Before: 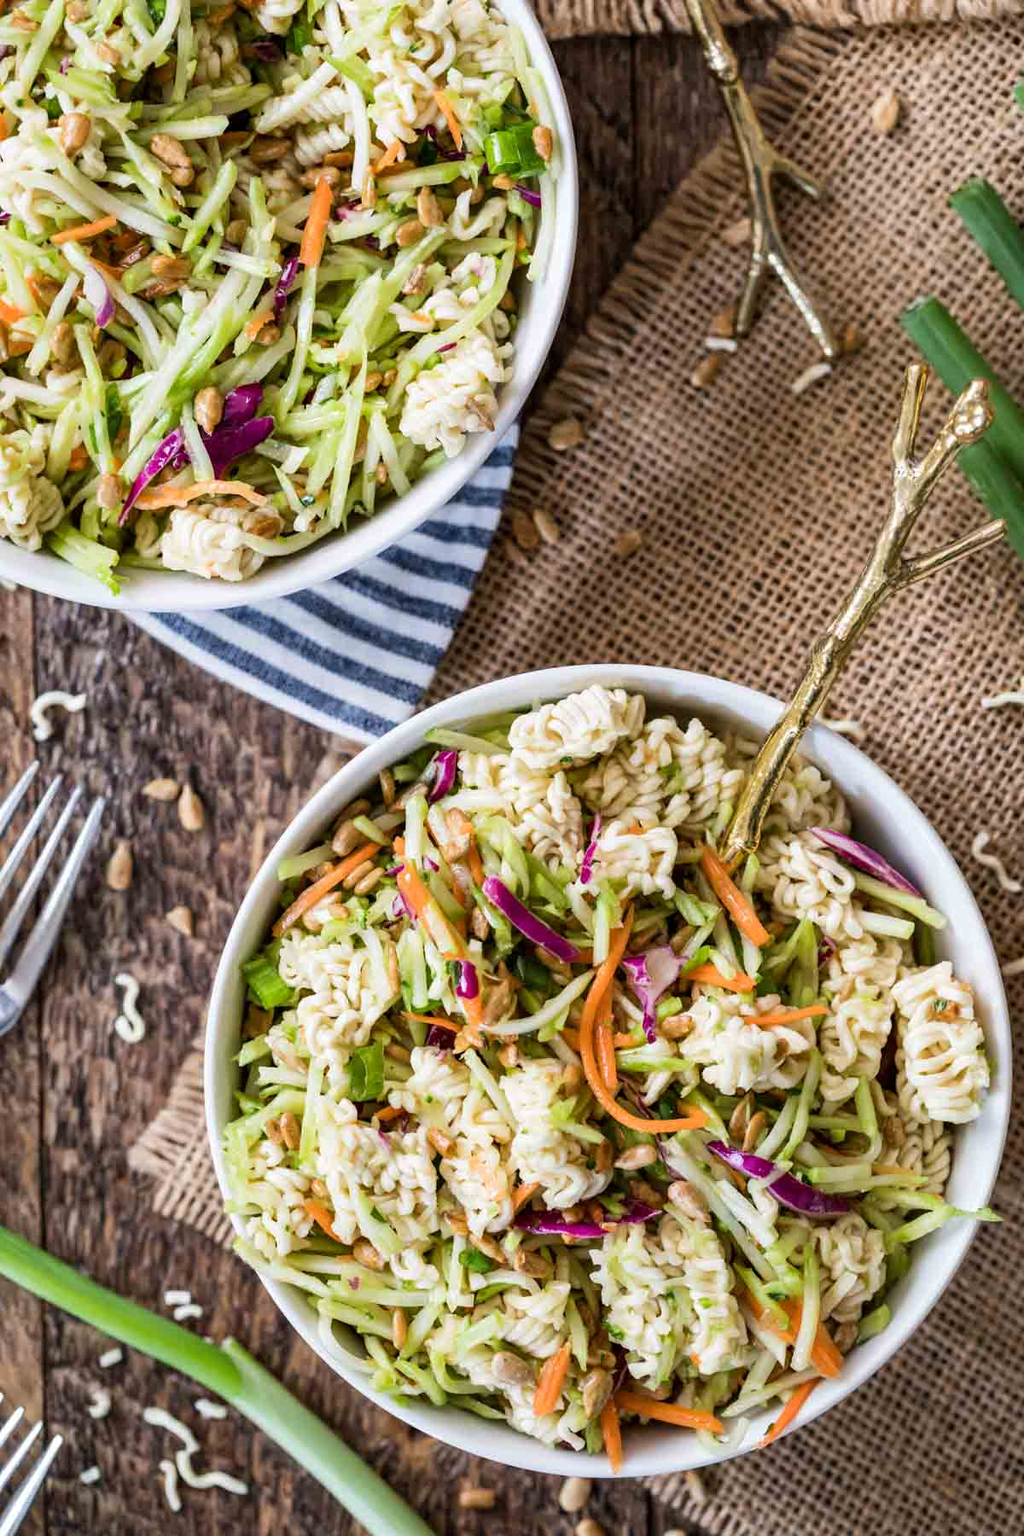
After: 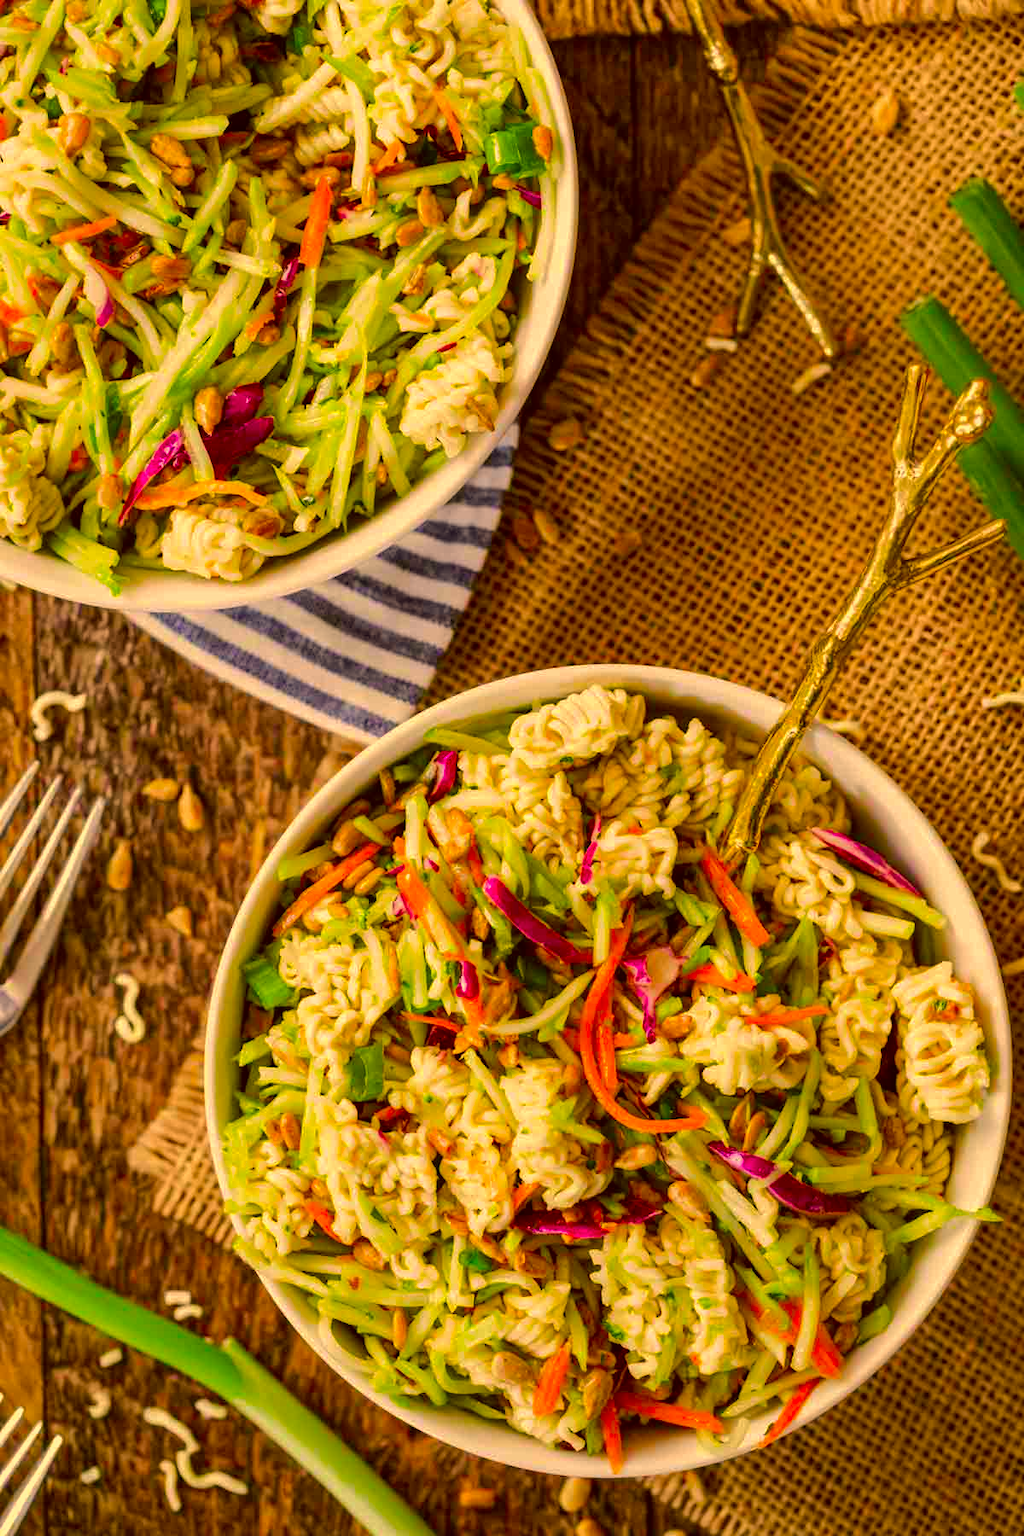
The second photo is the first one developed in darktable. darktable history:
color correction: highlights a* 10.44, highlights b* 30.04, shadows a* 2.73, shadows b* 17.51, saturation 1.72
rgb curve: curves: ch0 [(0, 0) (0.175, 0.154) (0.785, 0.663) (1, 1)]
white balance: red 0.986, blue 1.01
